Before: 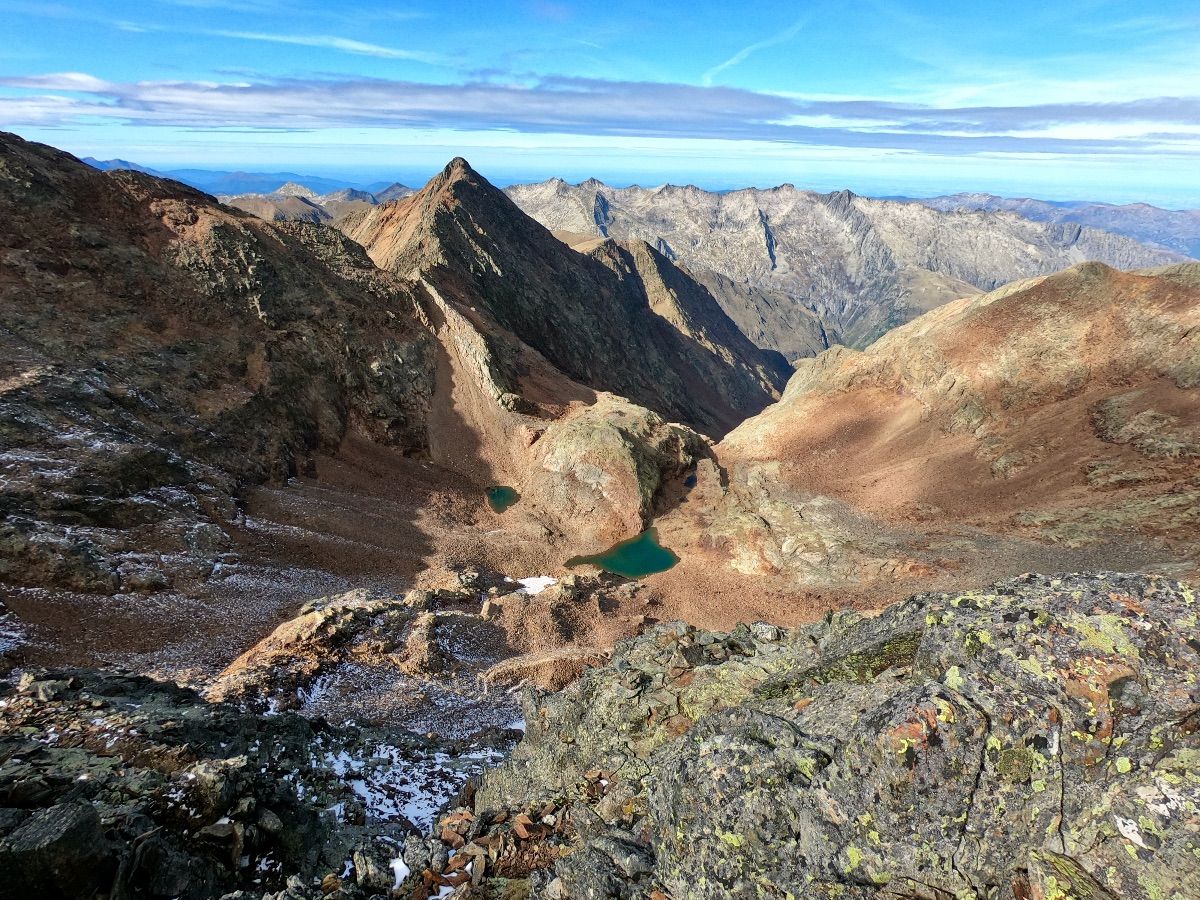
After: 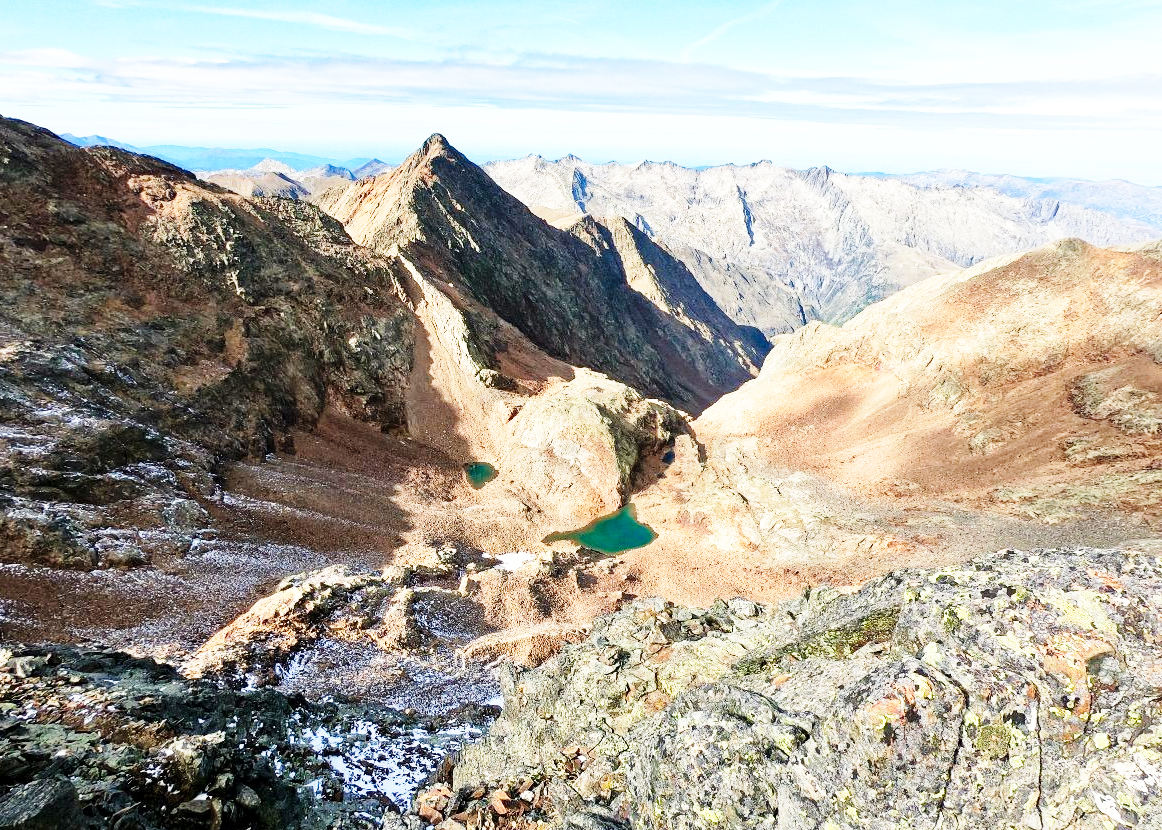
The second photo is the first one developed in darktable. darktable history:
crop: left 1.894%, top 2.747%, right 1.245%, bottom 4.943%
exposure: black level correction 0.001, exposure 0.194 EV, compensate exposure bias true, compensate highlight preservation false
base curve: curves: ch0 [(0, 0) (0.018, 0.026) (0.143, 0.37) (0.33, 0.731) (0.458, 0.853) (0.735, 0.965) (0.905, 0.986) (1, 1)], preserve colors none
